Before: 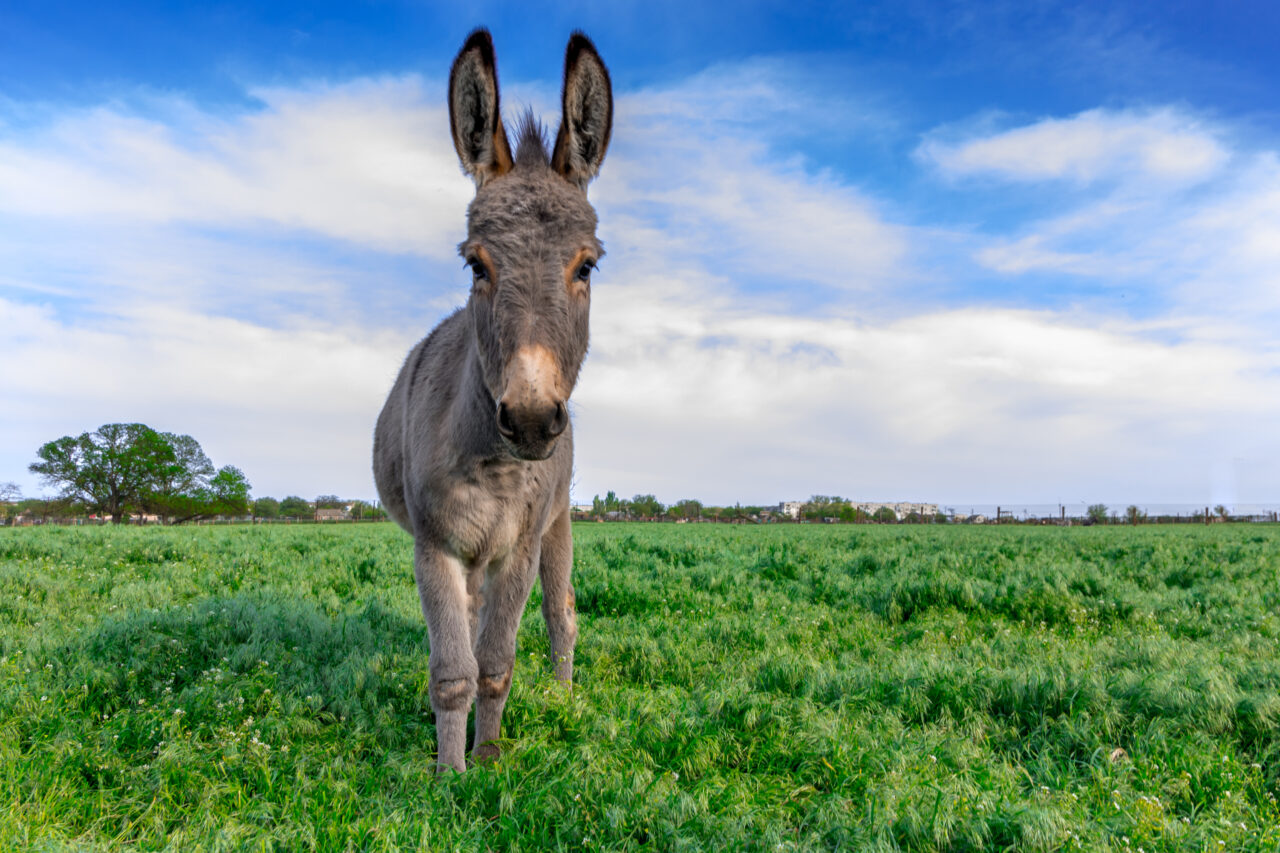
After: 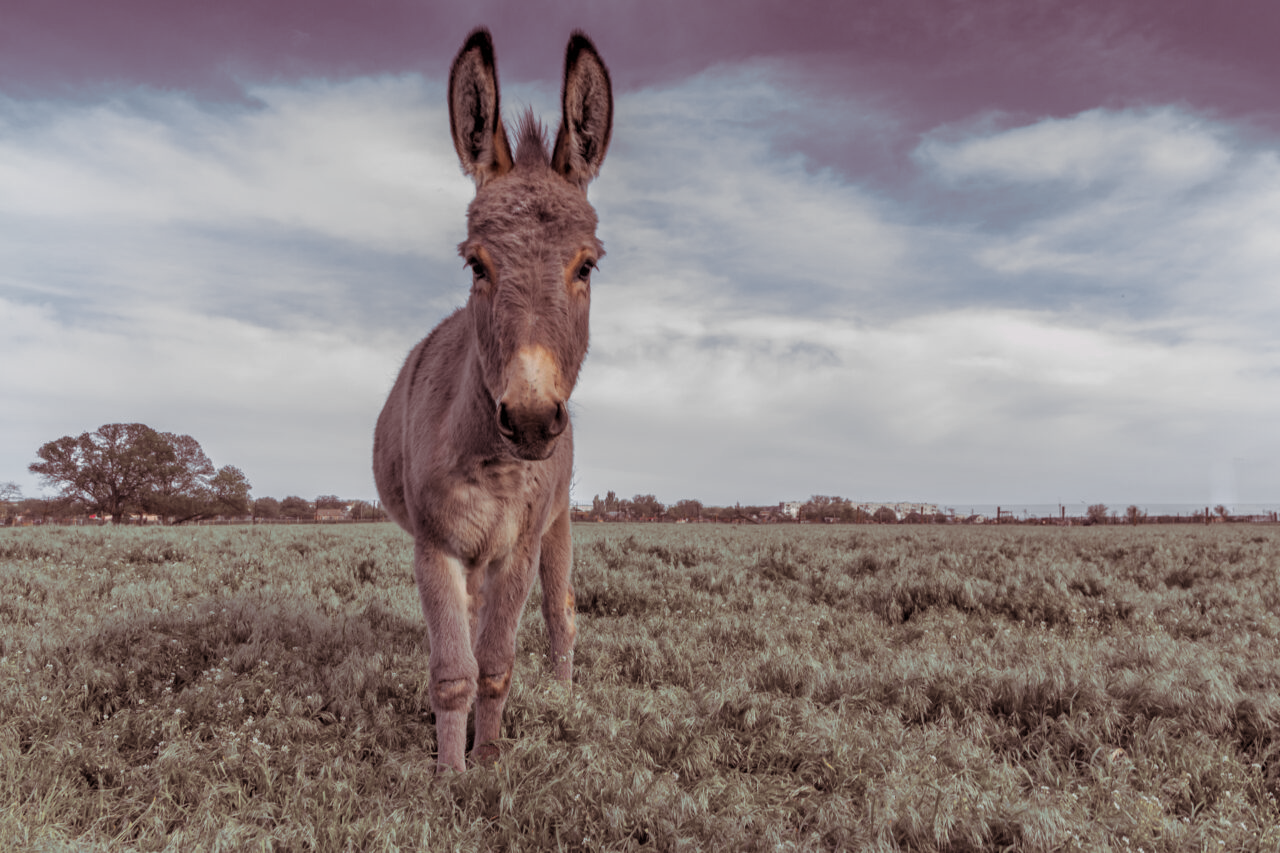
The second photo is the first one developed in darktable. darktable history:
color zones: curves: ch1 [(0, 0.638) (0.193, 0.442) (0.286, 0.15) (0.429, 0.14) (0.571, 0.142) (0.714, 0.154) (0.857, 0.175) (1, 0.638)]
split-toning: highlights › hue 298.8°, highlights › saturation 0.73, compress 41.76%
tone equalizer: -8 EV 0.25 EV, -7 EV 0.417 EV, -6 EV 0.417 EV, -5 EV 0.25 EV, -3 EV -0.25 EV, -2 EV -0.417 EV, -1 EV -0.417 EV, +0 EV -0.25 EV, edges refinement/feathering 500, mask exposure compensation -1.57 EV, preserve details guided filter
